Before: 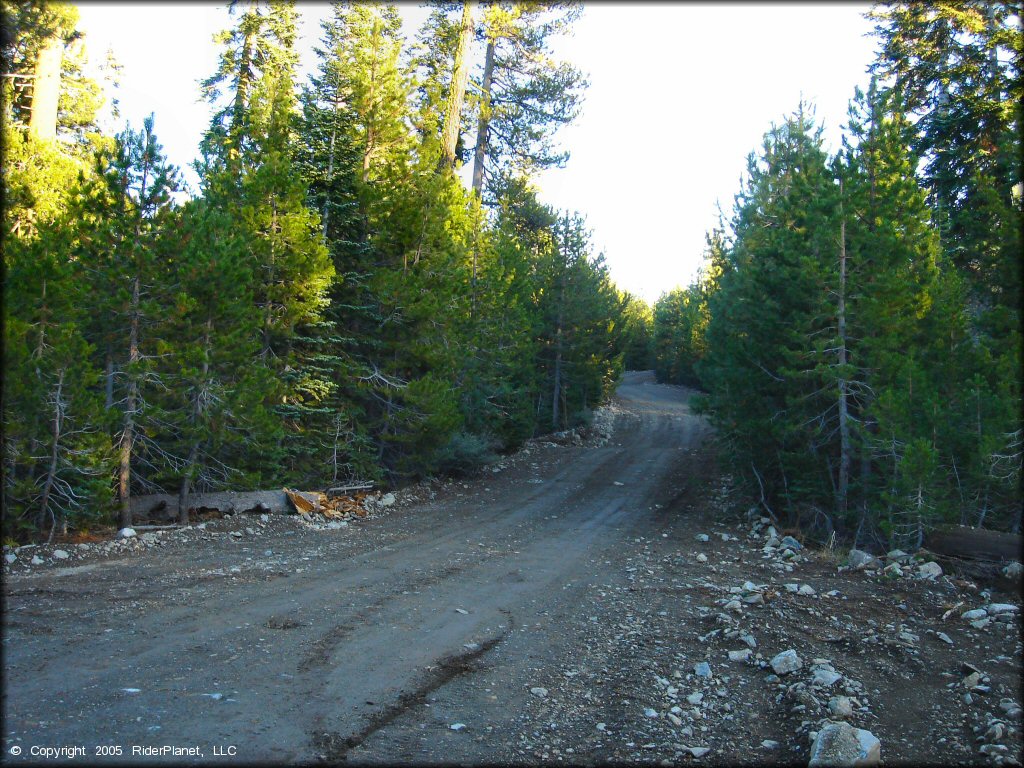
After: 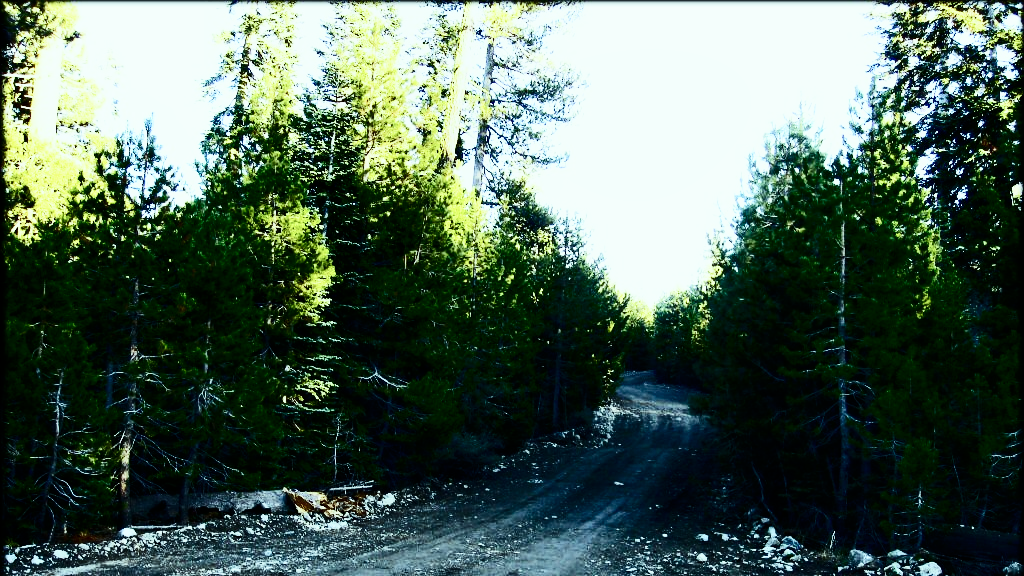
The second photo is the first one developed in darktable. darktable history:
tone equalizer: -8 EV -0.417 EV, -7 EV -0.389 EV, -6 EV -0.333 EV, -5 EV -0.222 EV, -3 EV 0.222 EV, -2 EV 0.333 EV, -1 EV 0.389 EV, +0 EV 0.417 EV, edges refinement/feathering 500, mask exposure compensation -1.57 EV, preserve details no
color balance: mode lift, gamma, gain (sRGB), lift [0.997, 0.979, 1.021, 1.011], gamma [1, 1.084, 0.916, 0.998], gain [1, 0.87, 1.13, 1.101], contrast 4.55%, contrast fulcrum 38.24%, output saturation 104.09%
sigmoid: contrast 1.7, skew -0.2, preserve hue 0%, red attenuation 0.1, red rotation 0.035, green attenuation 0.1, green rotation -0.017, blue attenuation 0.15, blue rotation -0.052, base primaries Rec2020
contrast brightness saturation: contrast 0.5, saturation -0.1
shadows and highlights: shadows 29.32, highlights -29.32, low approximation 0.01, soften with gaussian
crop: bottom 24.967%
bloom: size 3%, threshold 100%, strength 0%
